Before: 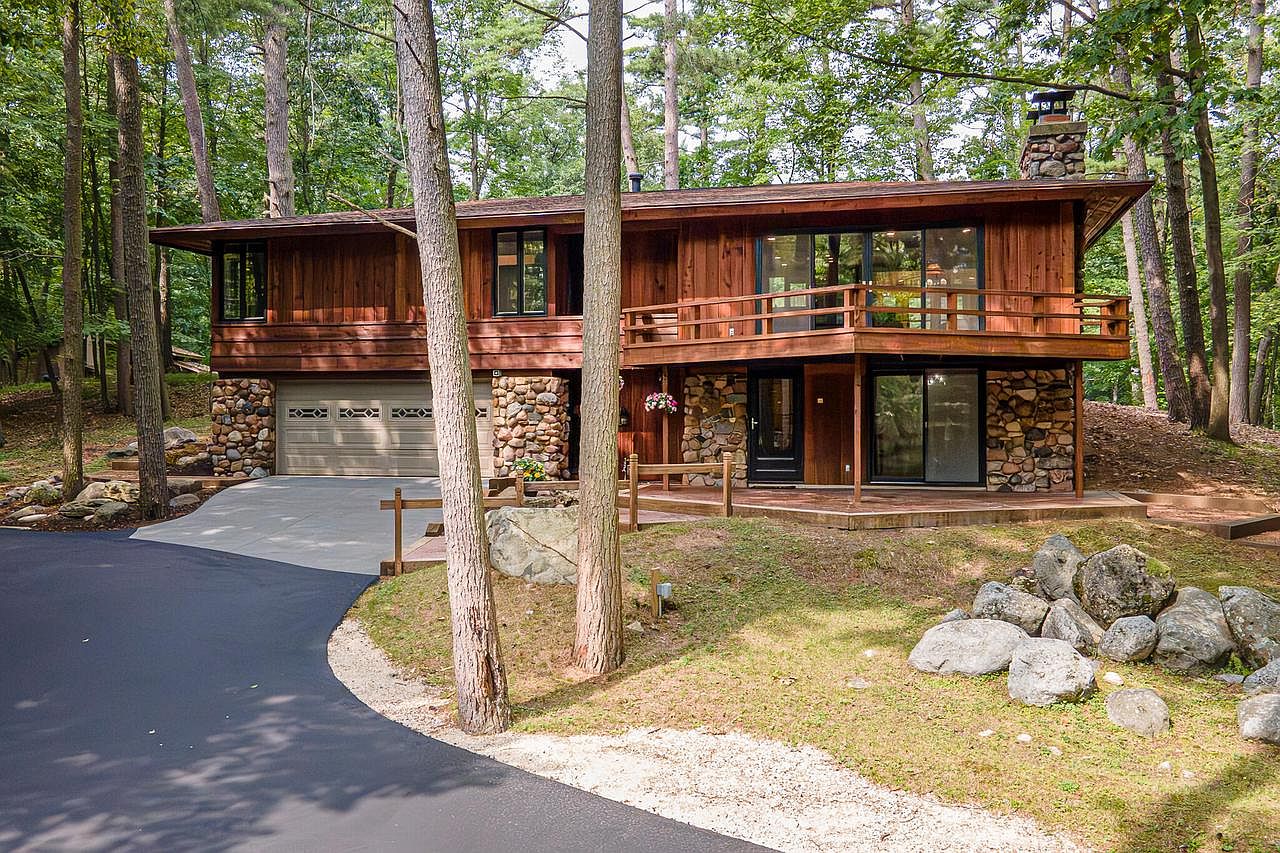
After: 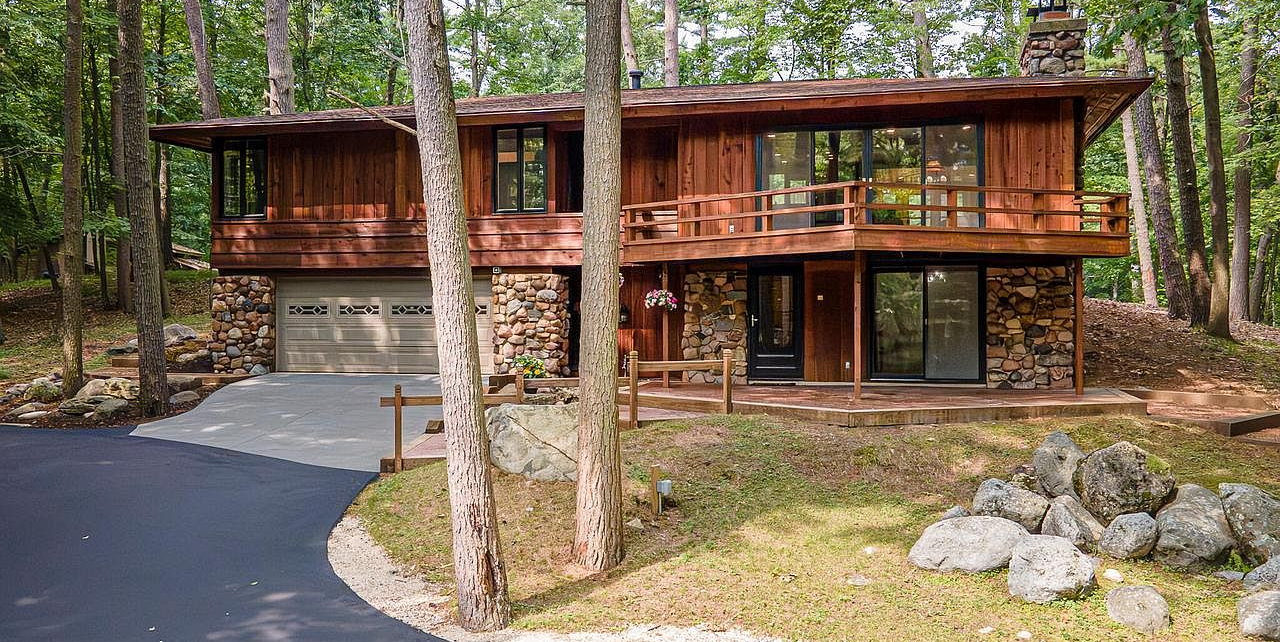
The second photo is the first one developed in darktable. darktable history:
crop and rotate: top 12.239%, bottom 12.41%
